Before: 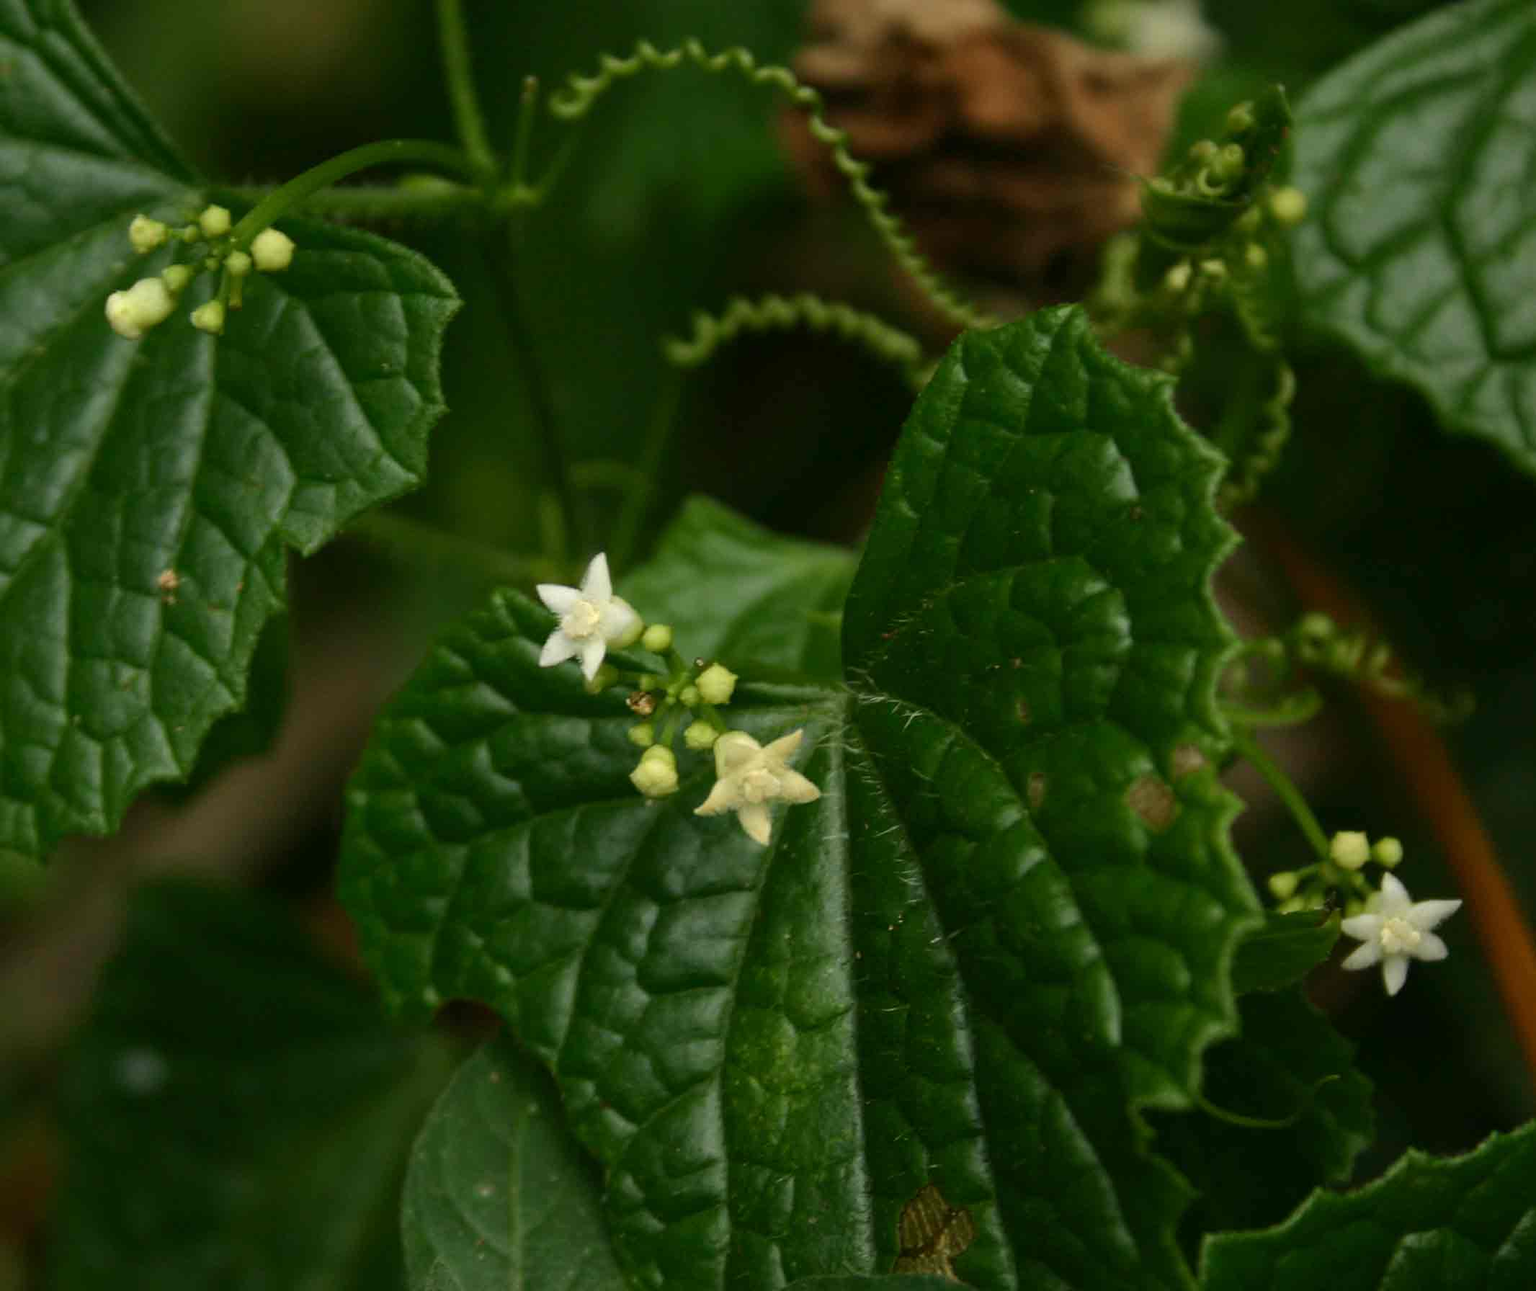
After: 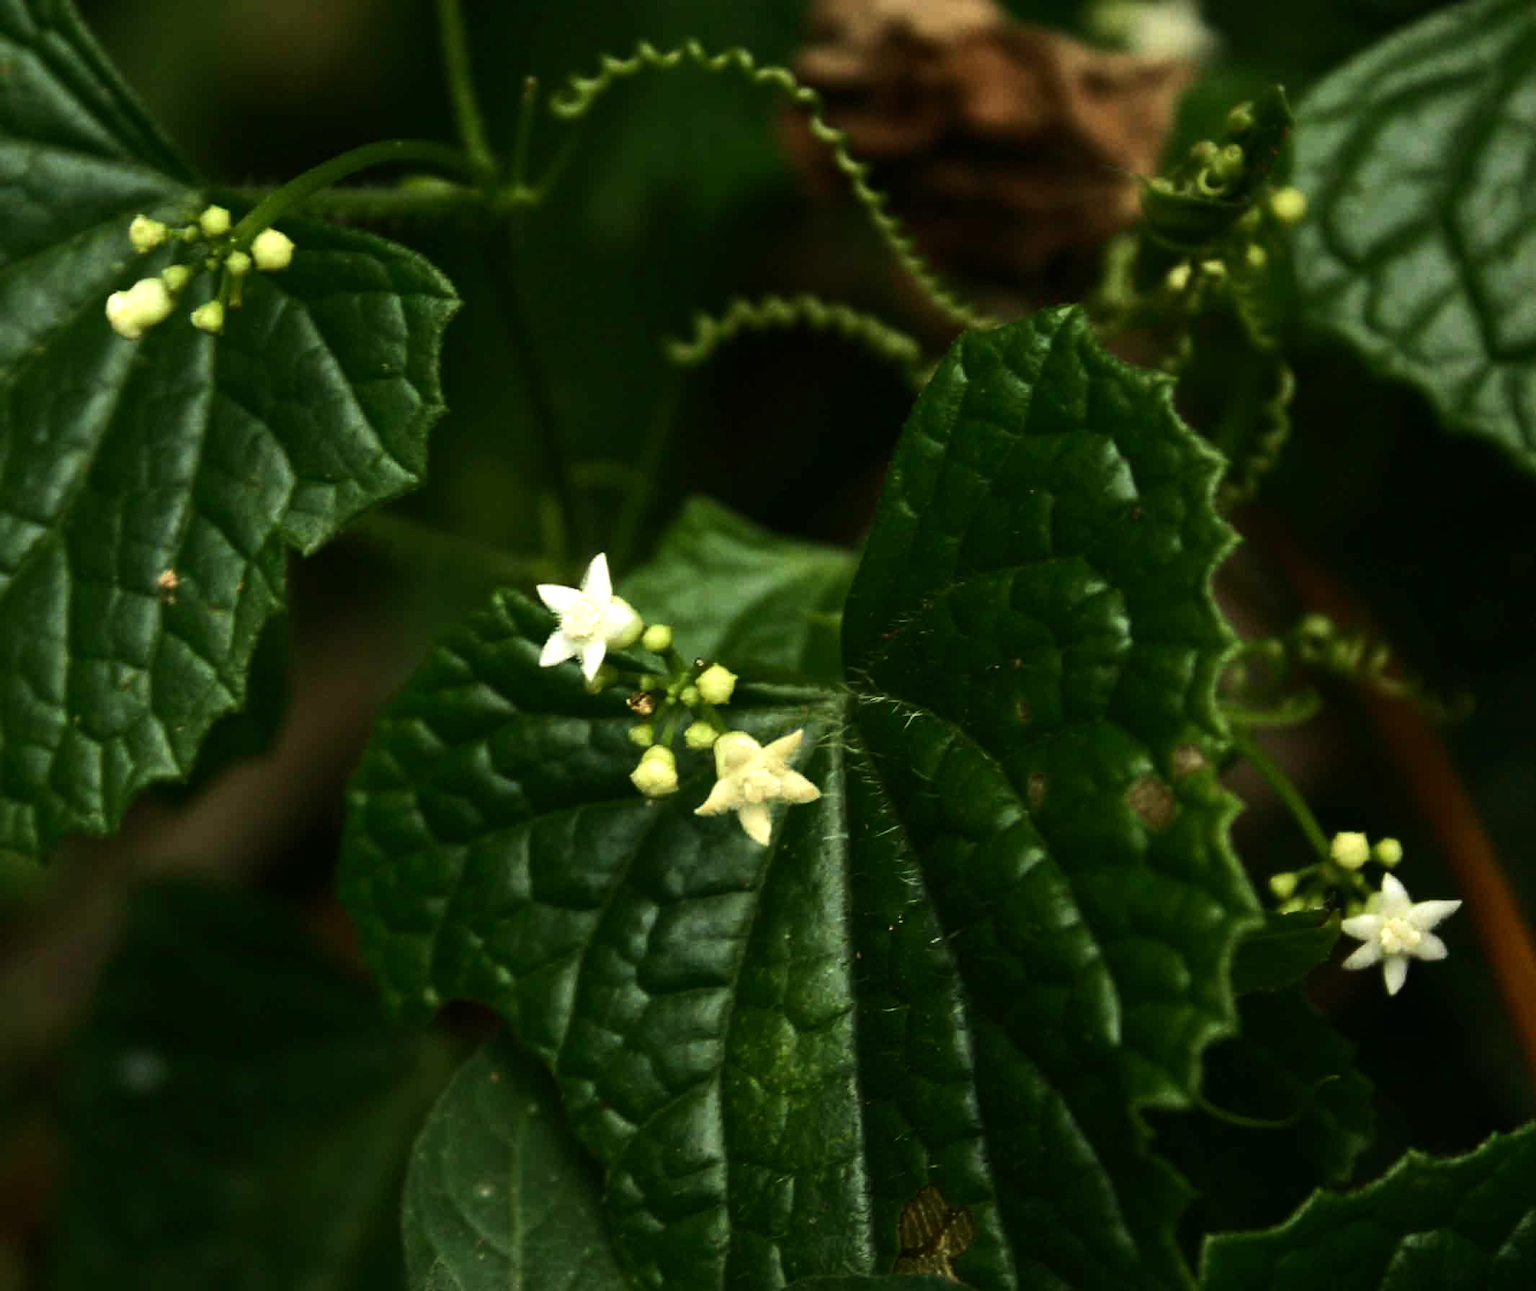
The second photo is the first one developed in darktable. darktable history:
velvia: strength 17%
tone equalizer: -8 EV -1.08 EV, -7 EV -1.01 EV, -6 EV -0.867 EV, -5 EV -0.578 EV, -3 EV 0.578 EV, -2 EV 0.867 EV, -1 EV 1.01 EV, +0 EV 1.08 EV, edges refinement/feathering 500, mask exposure compensation -1.57 EV, preserve details no
